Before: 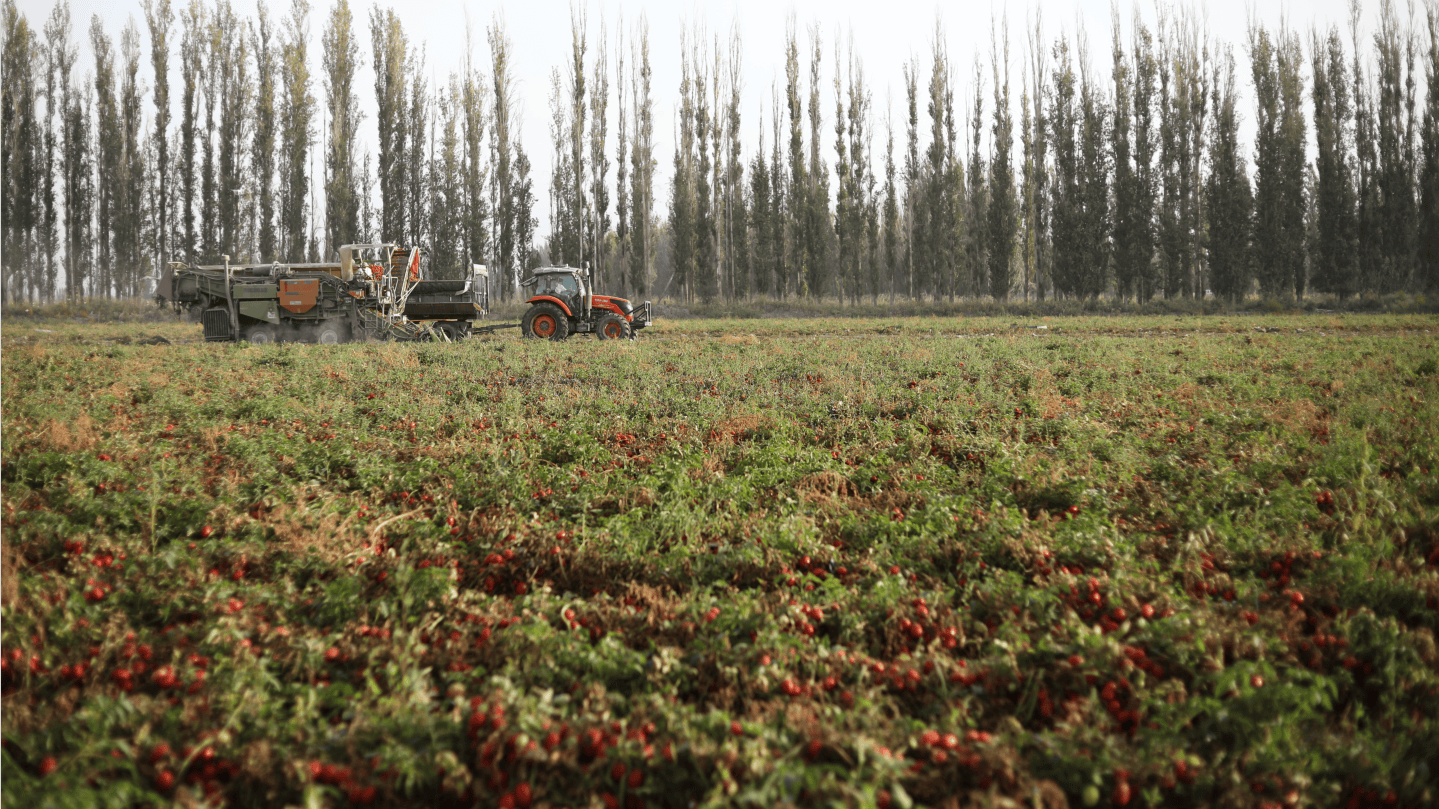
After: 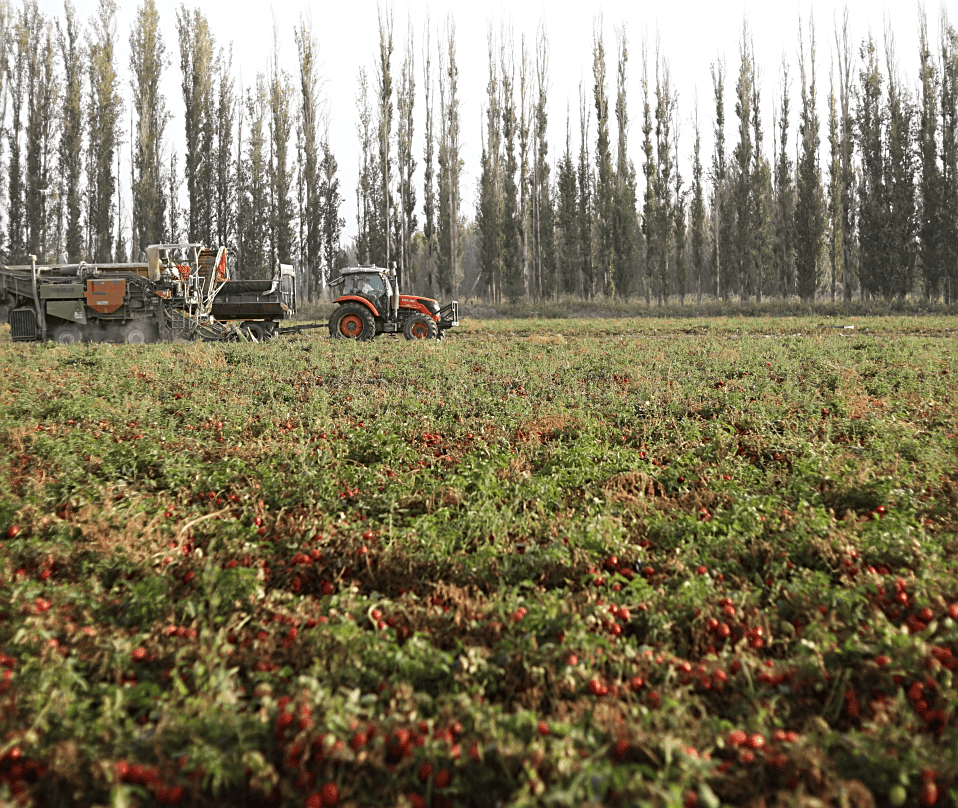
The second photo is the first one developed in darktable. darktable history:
sharpen: on, module defaults
crop and rotate: left 13.456%, right 19.904%
exposure: exposure 0.075 EV, compensate highlight preservation false
